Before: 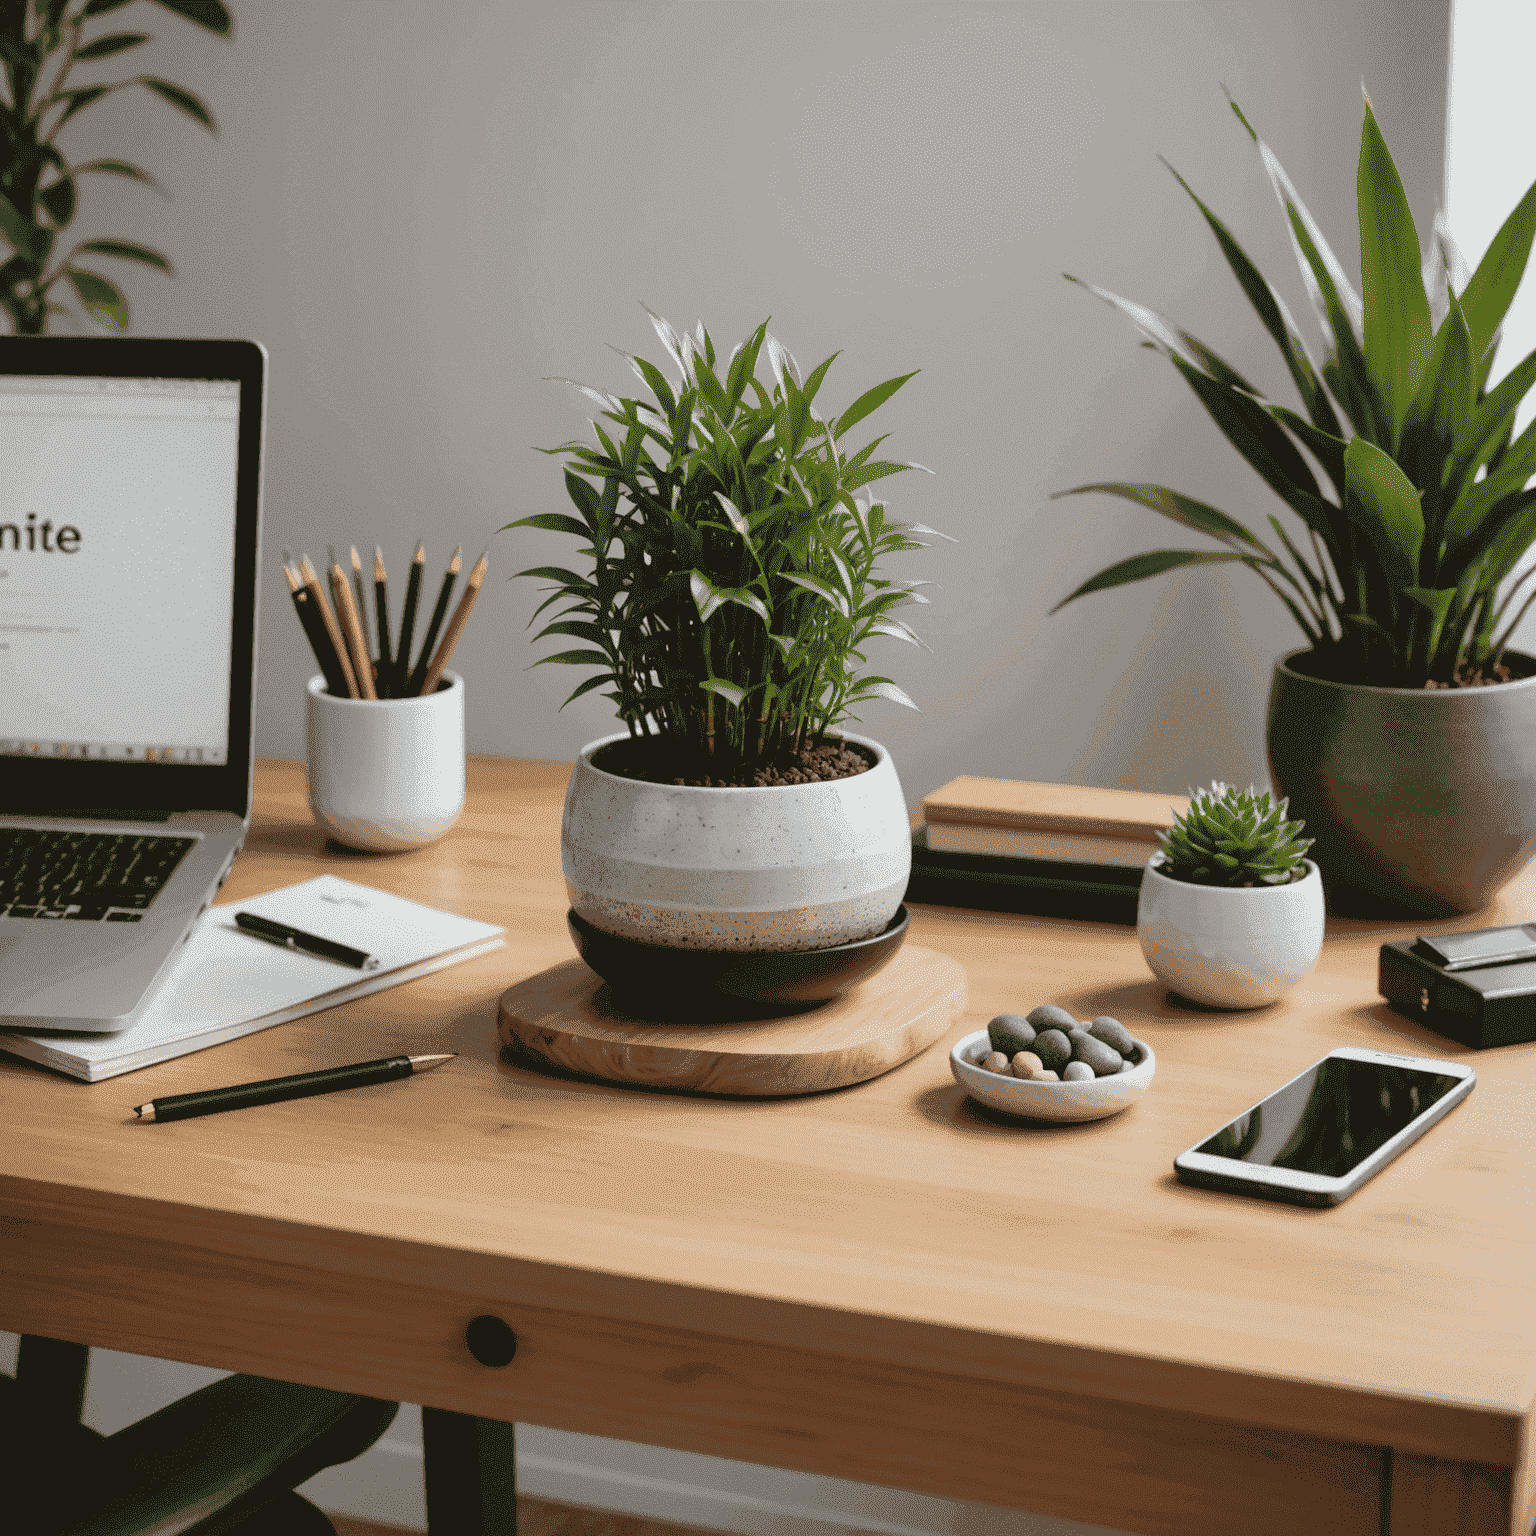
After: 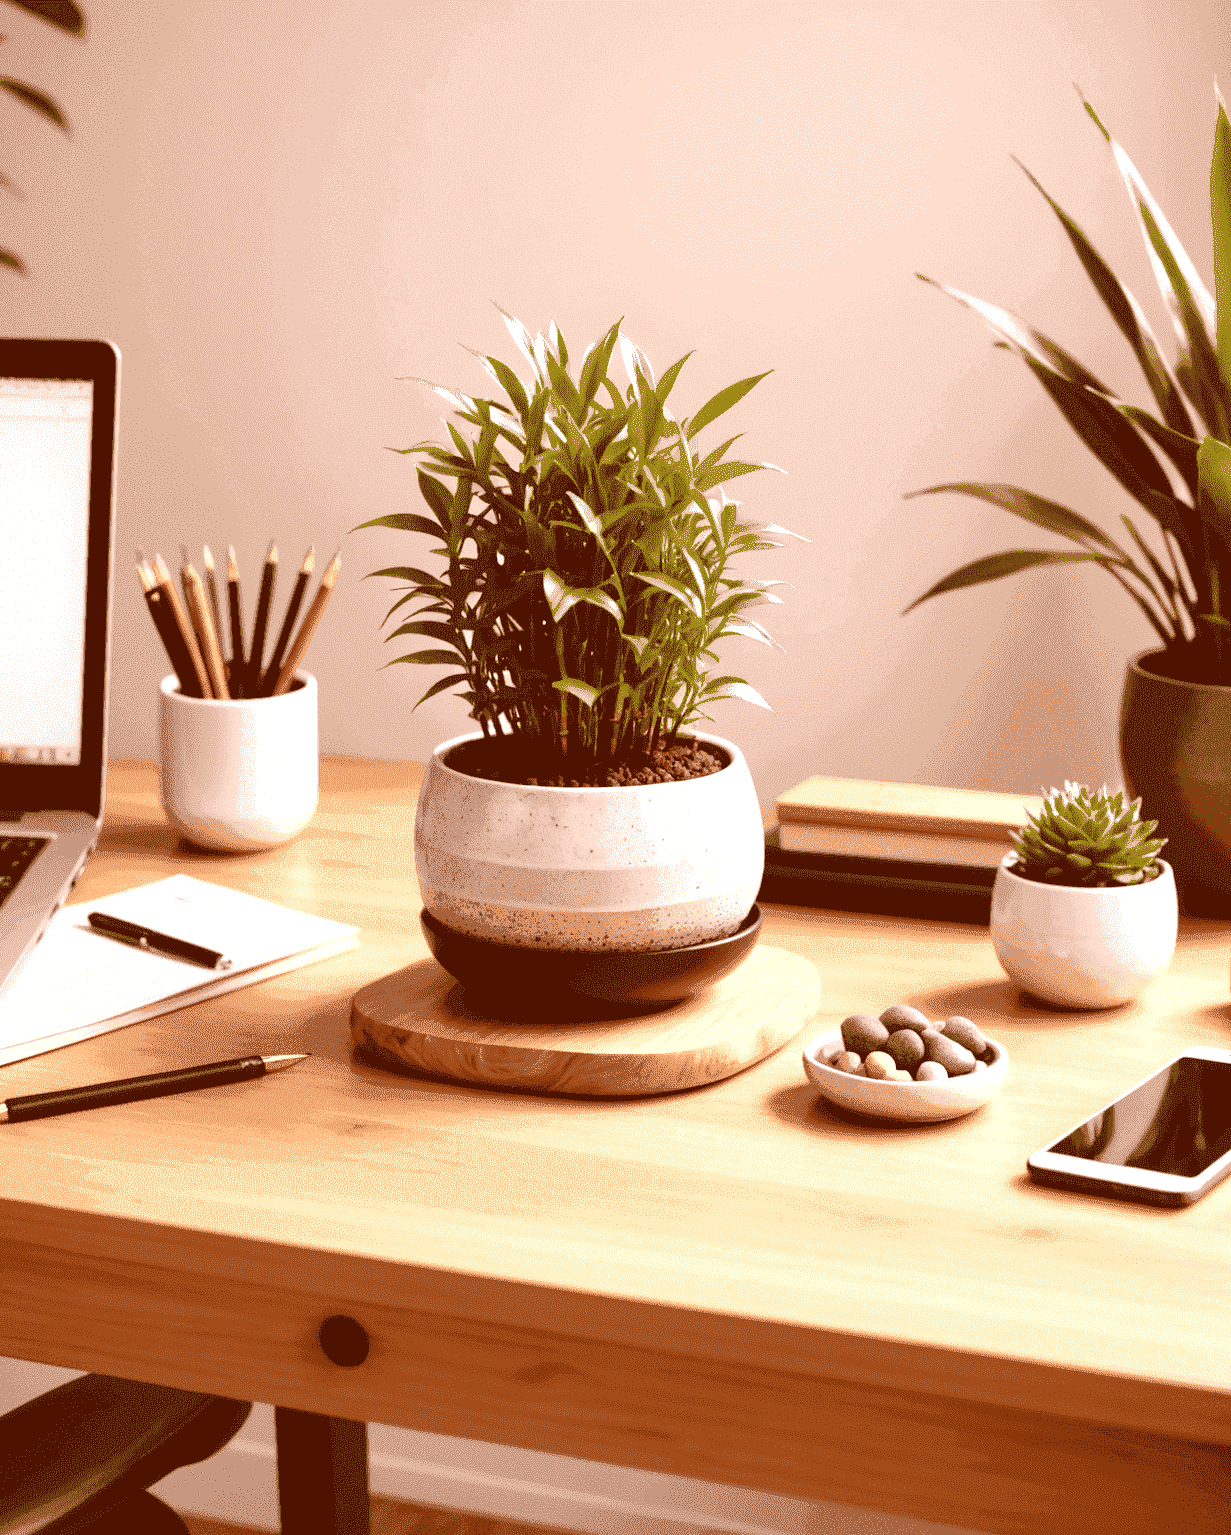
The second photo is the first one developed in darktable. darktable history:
crop and rotate: left 9.597%, right 10.195%
exposure: black level correction 0, exposure 1 EV, compensate highlight preservation false
color correction: highlights a* 9.03, highlights b* 8.71, shadows a* 40, shadows b* 40, saturation 0.8
